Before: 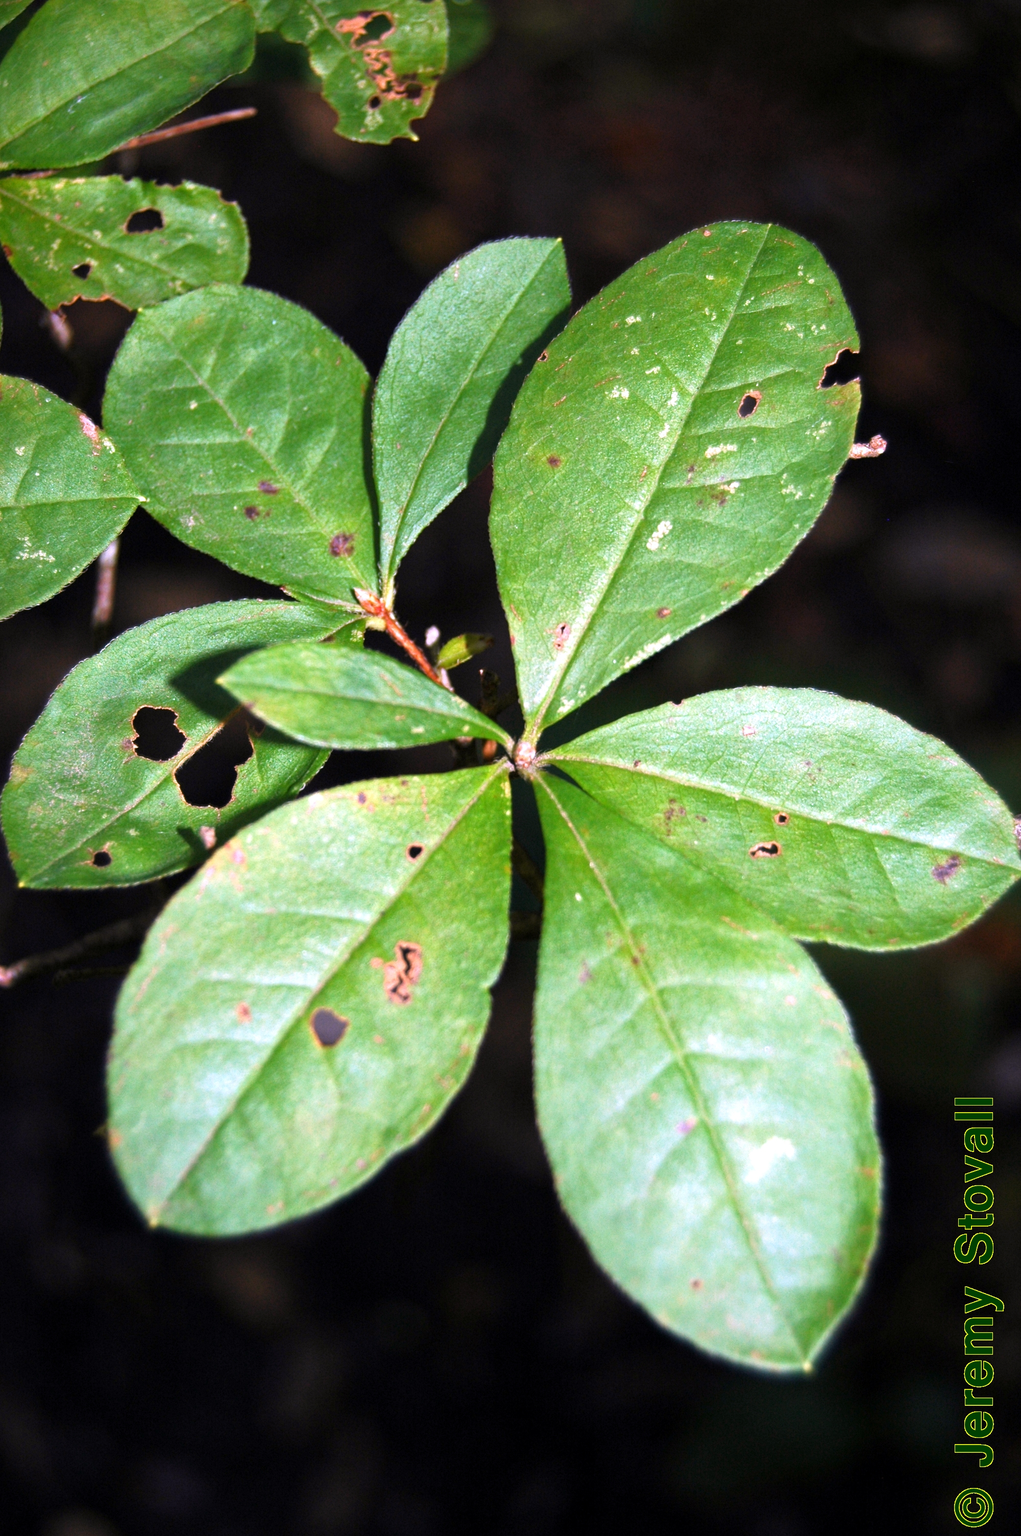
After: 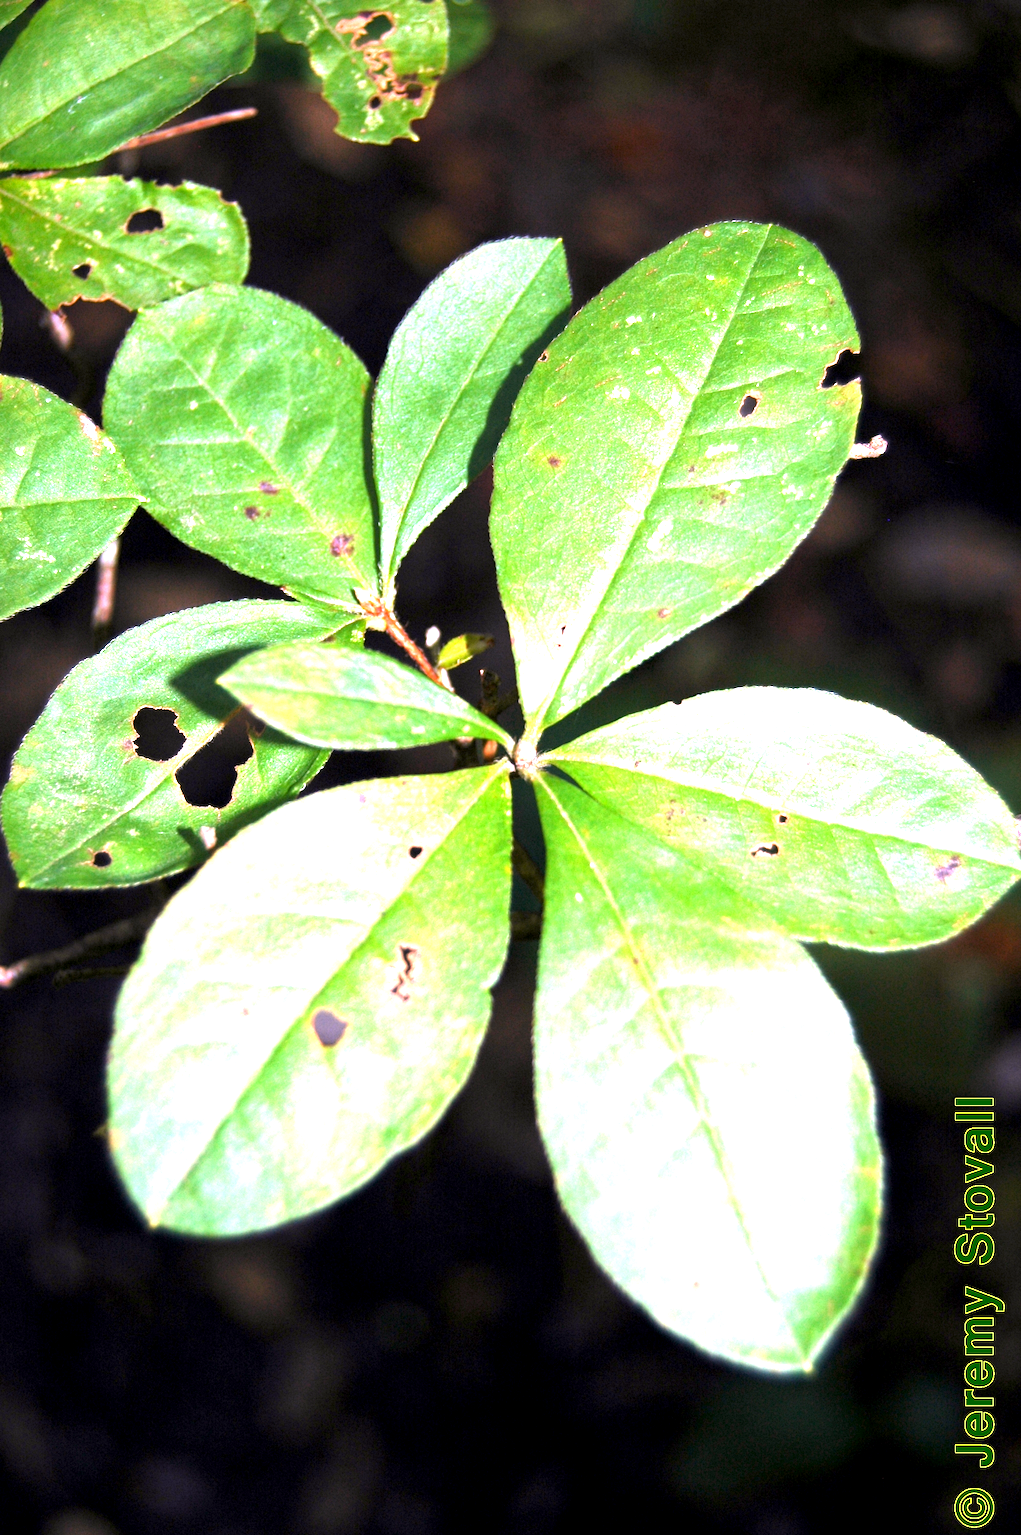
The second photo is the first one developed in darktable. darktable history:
exposure: black level correction 0.001, exposure 1.317 EV, compensate exposure bias true, compensate highlight preservation false
